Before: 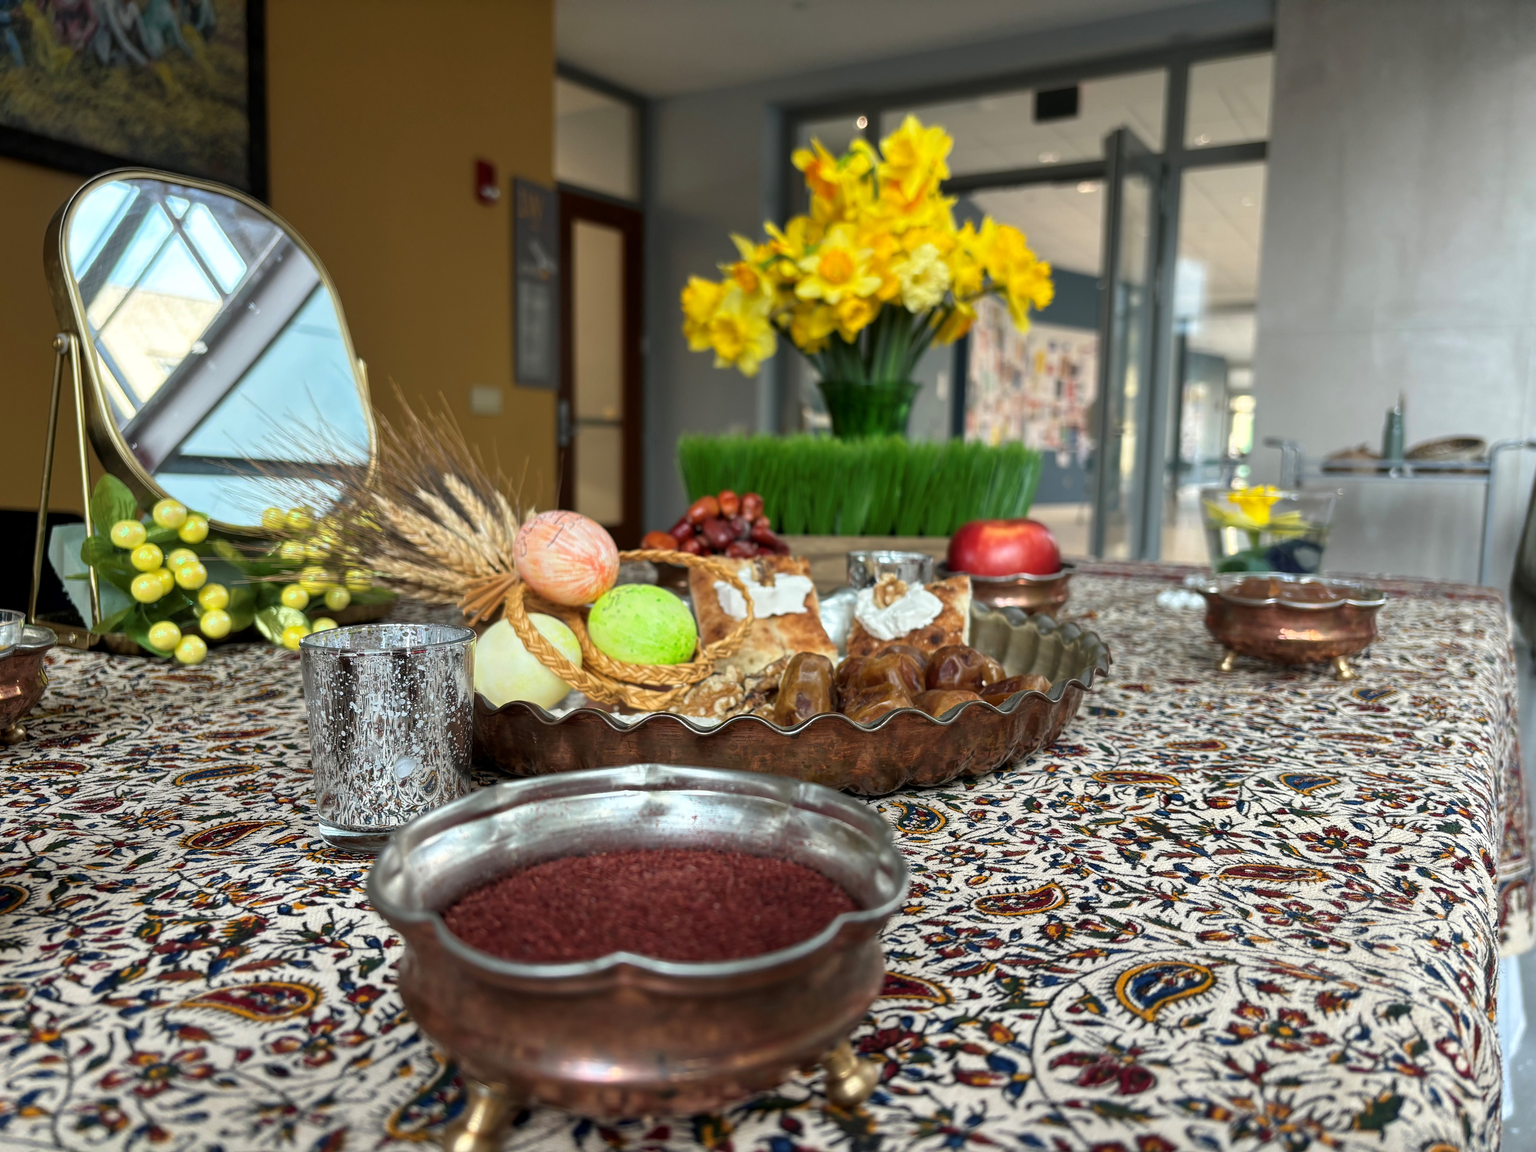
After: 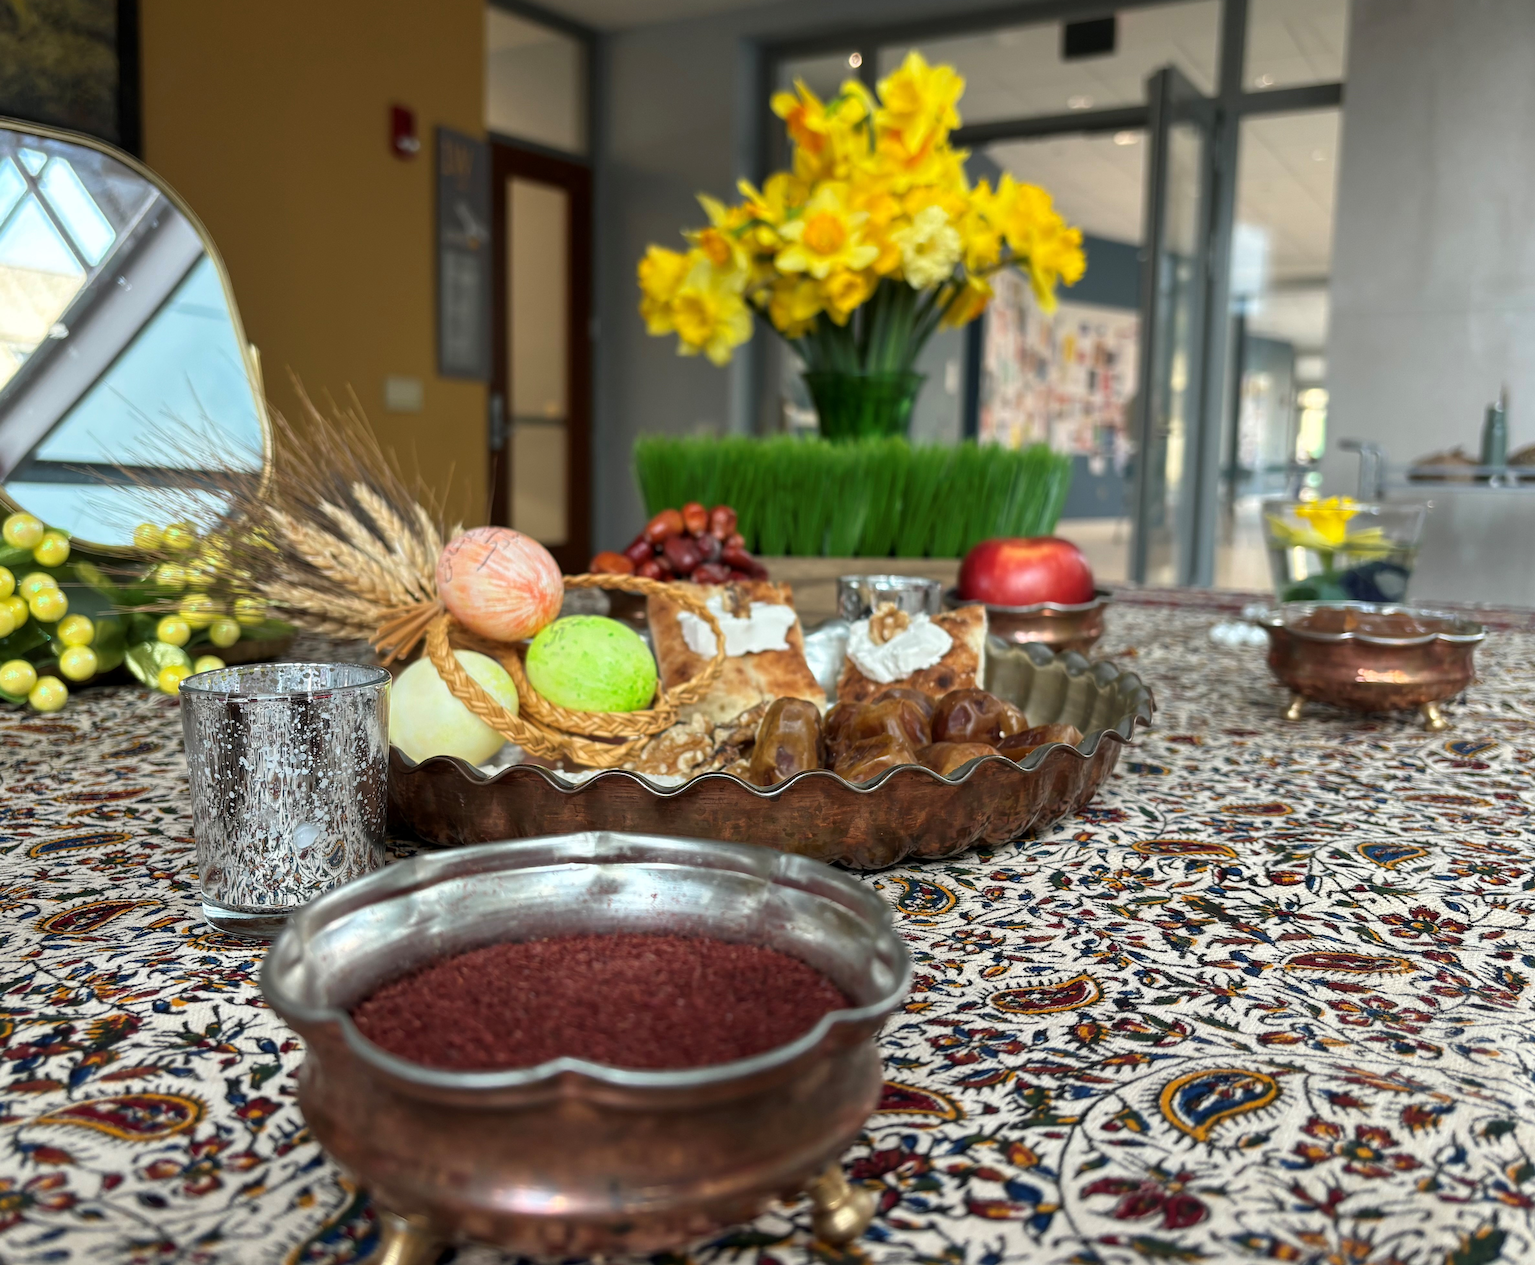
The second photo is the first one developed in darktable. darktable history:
crop: left 9.838%, top 6.311%, right 6.98%, bottom 2.301%
